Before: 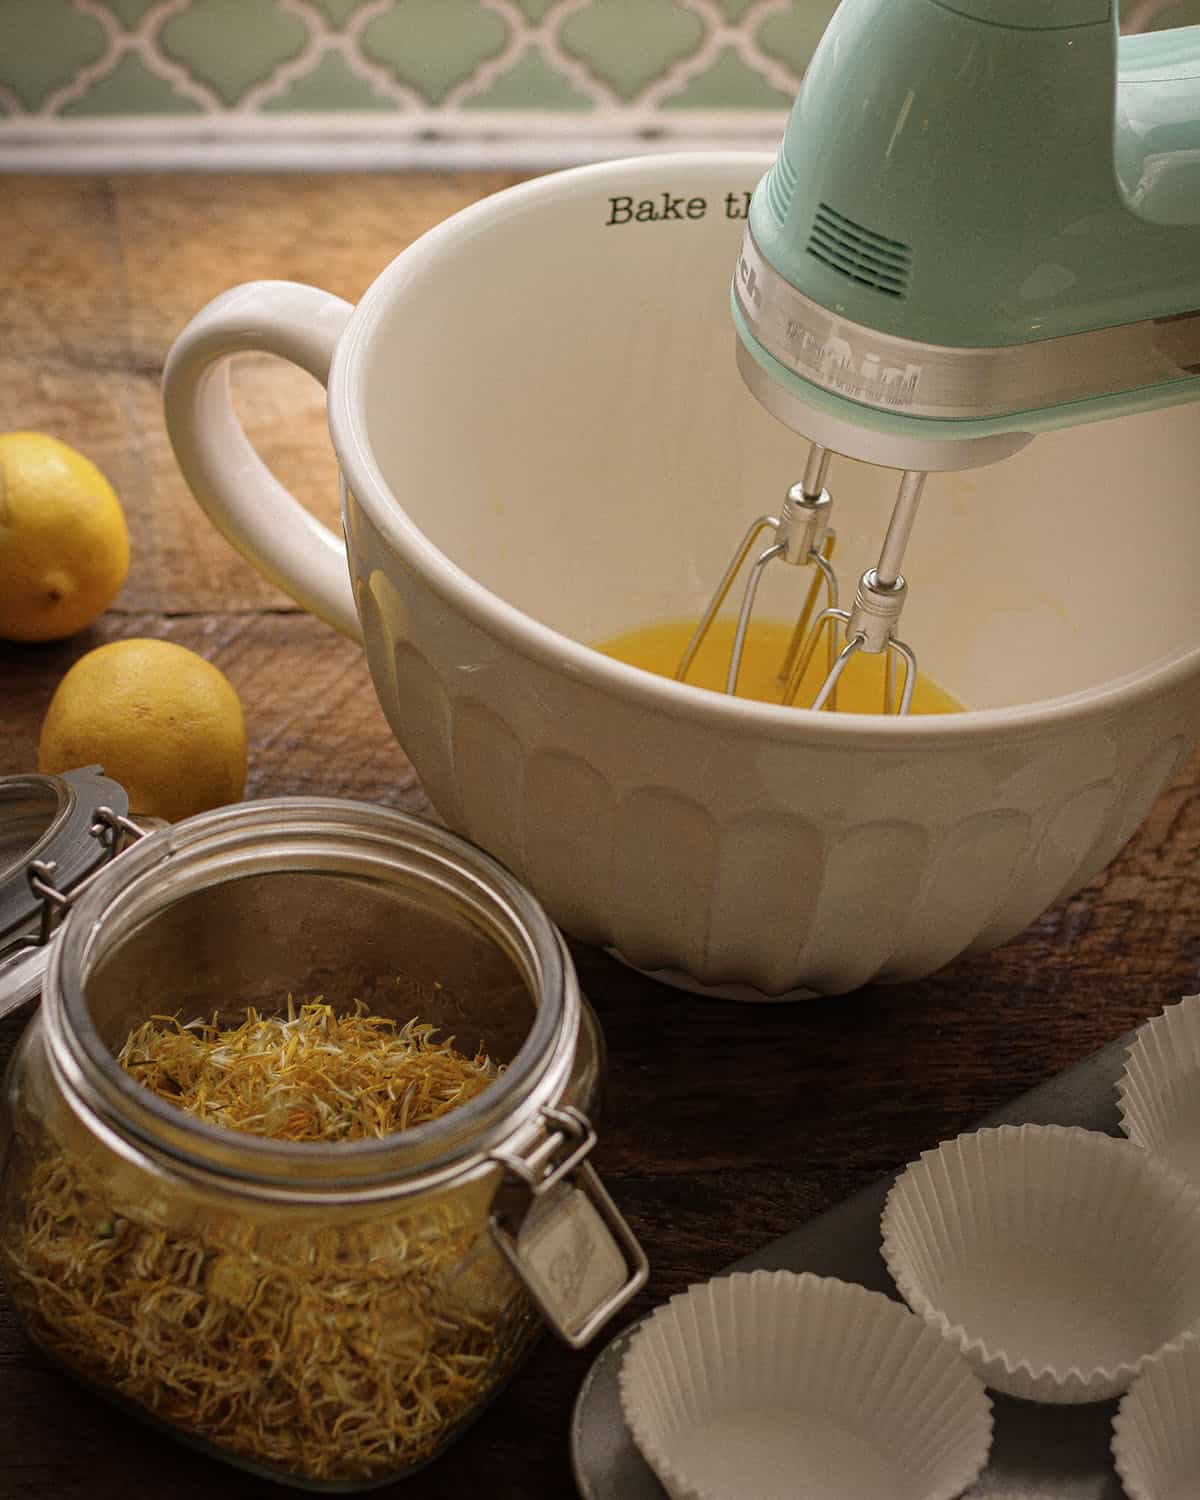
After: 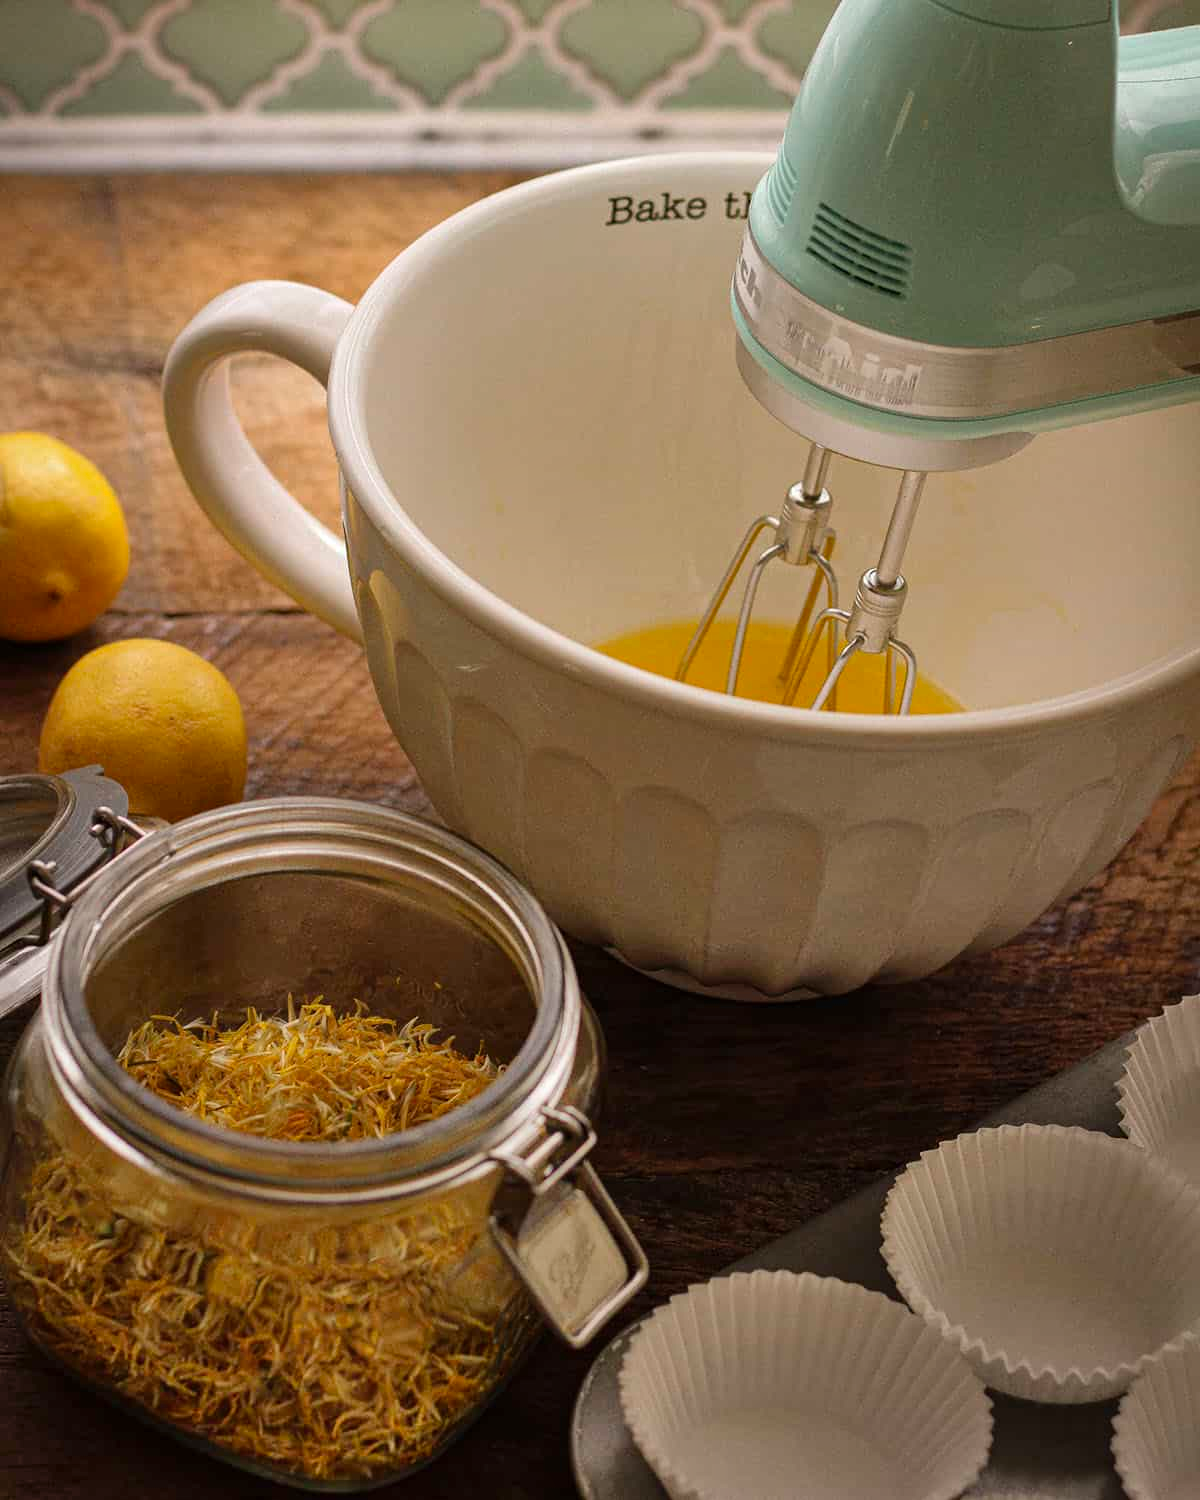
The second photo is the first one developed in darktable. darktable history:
shadows and highlights: soften with gaussian
contrast brightness saturation: contrast 0.079, saturation 0.025
